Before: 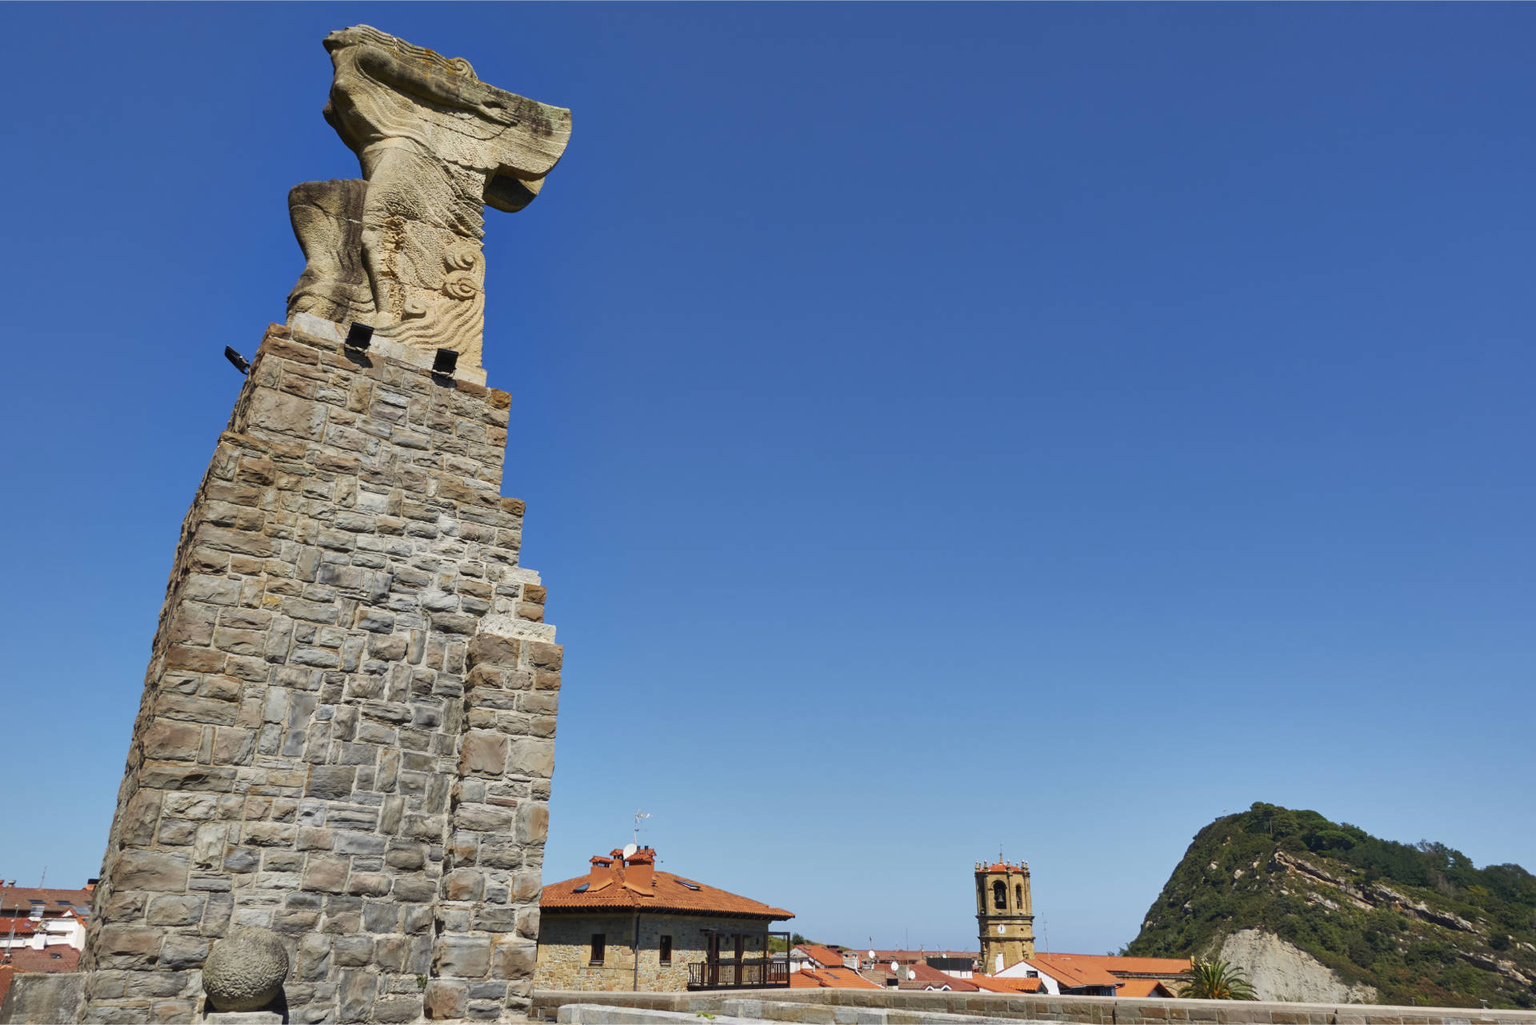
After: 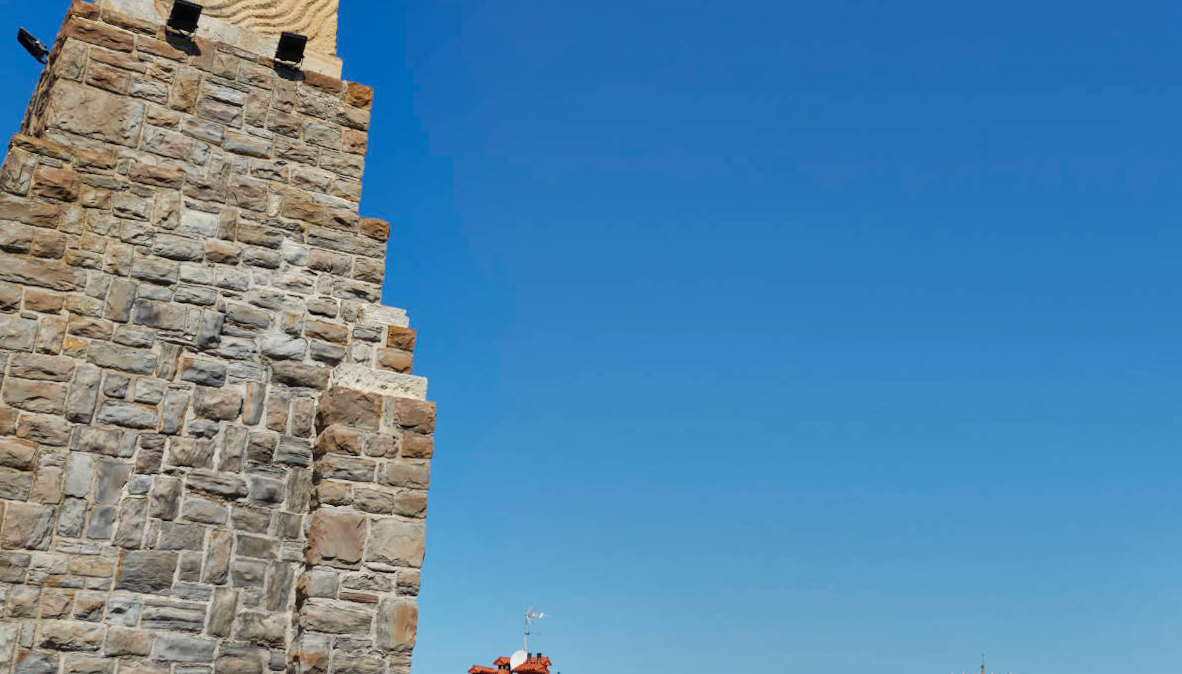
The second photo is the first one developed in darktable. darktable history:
shadows and highlights: low approximation 0.01, soften with gaussian
crop: left 13.312%, top 31.28%, right 24.627%, bottom 15.582%
rotate and perspective: rotation 0.192°, lens shift (horizontal) -0.015, crop left 0.005, crop right 0.996, crop top 0.006, crop bottom 0.99
